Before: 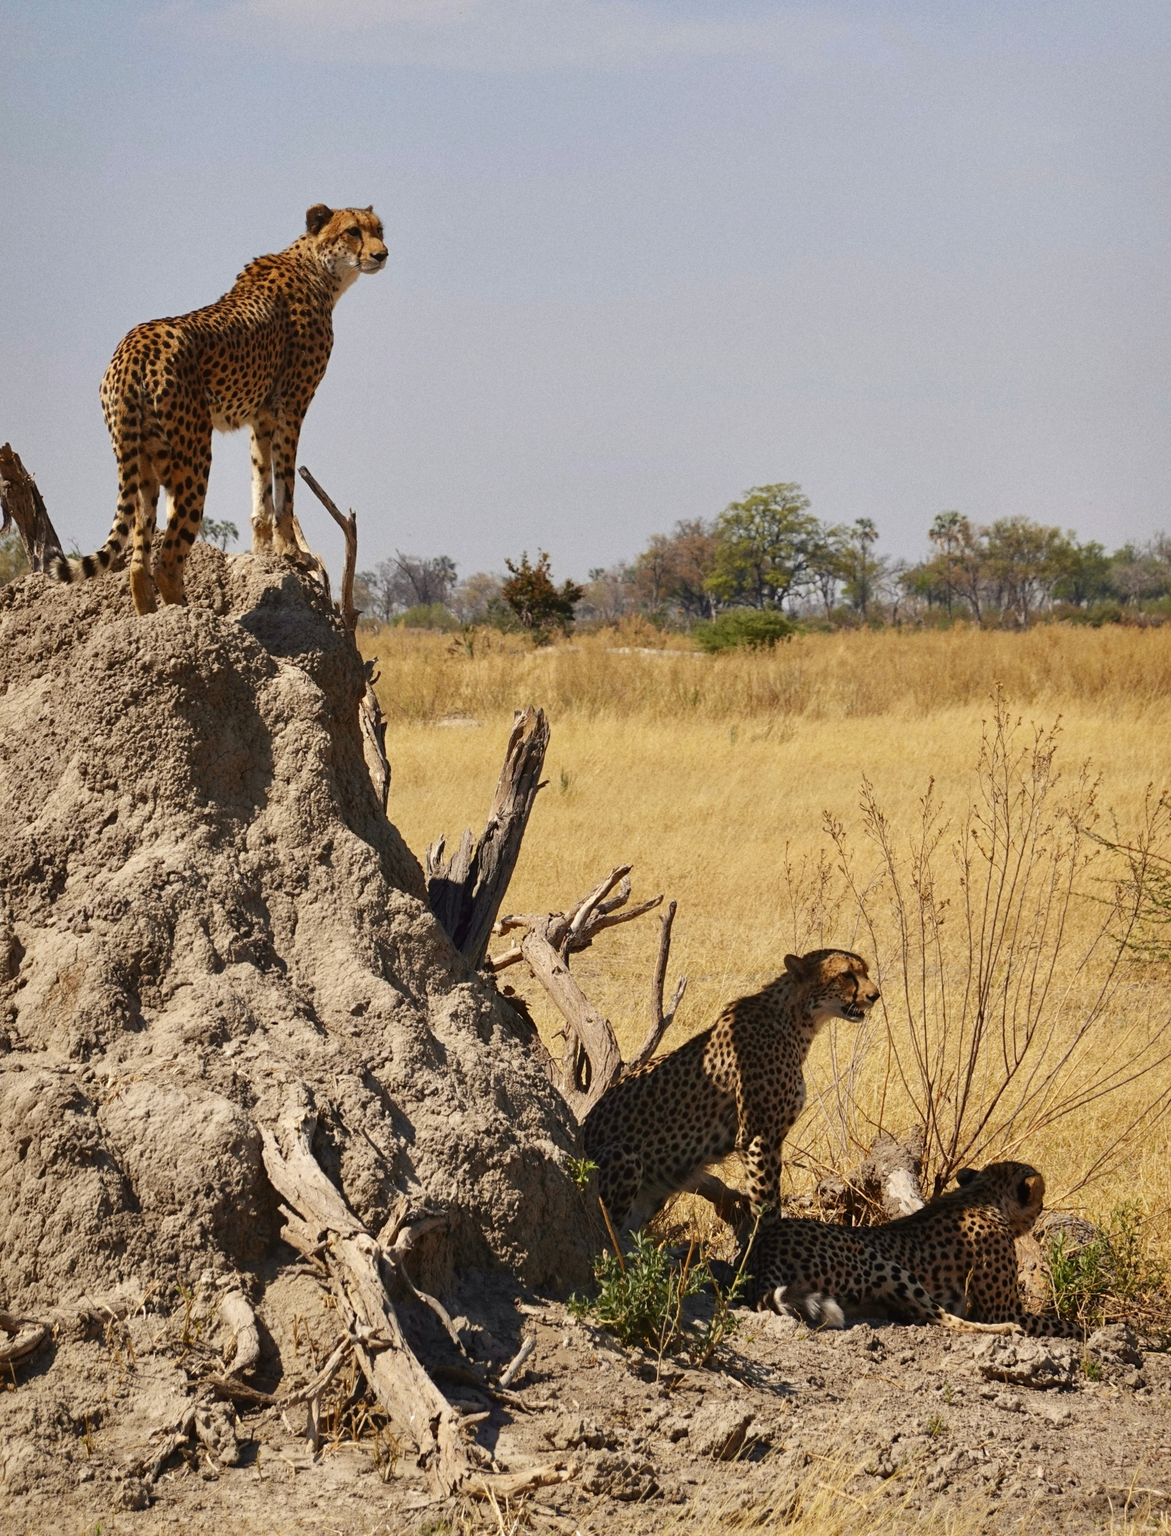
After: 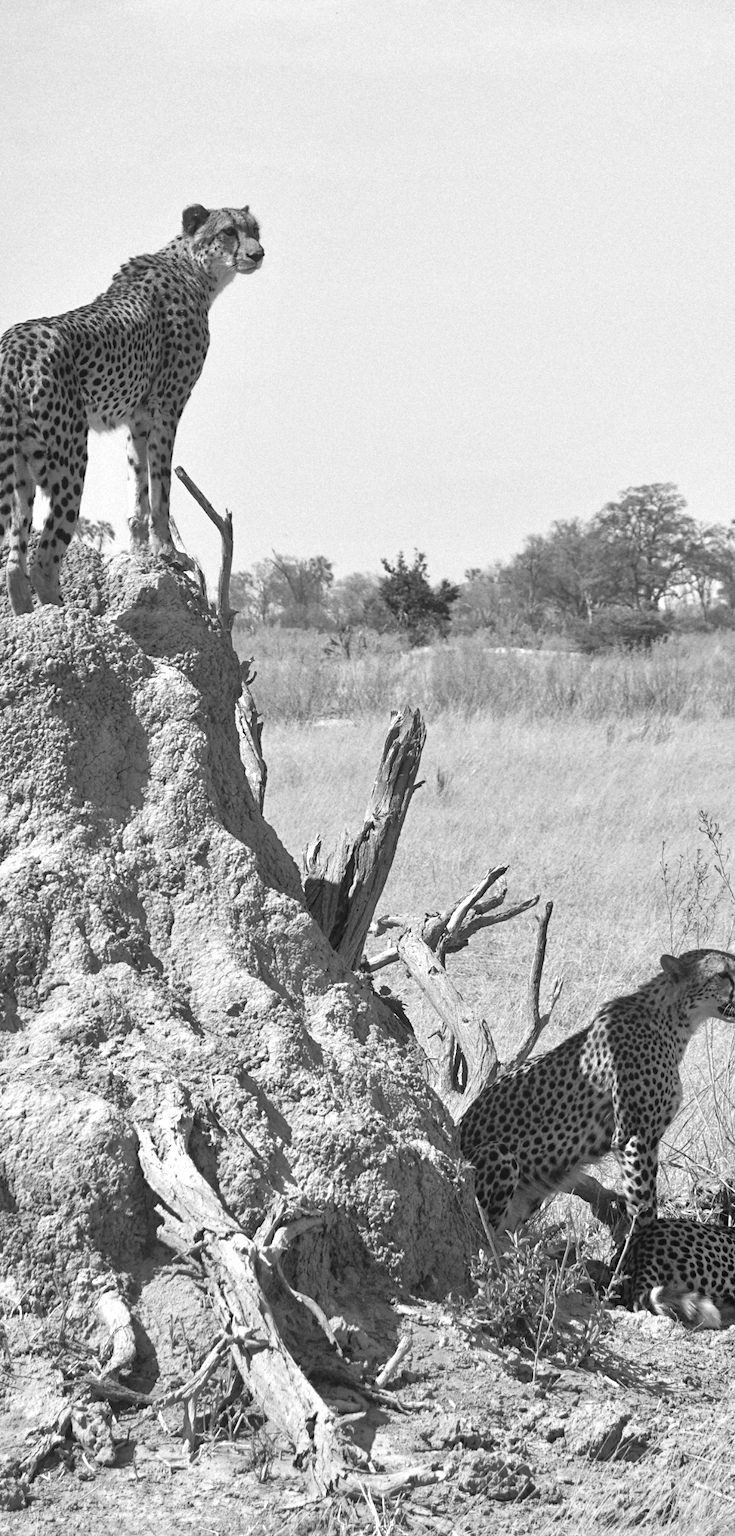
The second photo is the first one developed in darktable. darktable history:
crop: left 10.644%, right 26.528%
exposure: black level correction 0, exposure 0.877 EV, compensate exposure bias true, compensate highlight preservation false
tone equalizer: -7 EV 0.15 EV, -6 EV 0.6 EV, -5 EV 1.15 EV, -4 EV 1.33 EV, -3 EV 1.15 EV, -2 EV 0.6 EV, -1 EV 0.15 EV, mask exposure compensation -0.5 EV
color calibration: output gray [0.253, 0.26, 0.487, 0], gray › normalize channels true, illuminant same as pipeline (D50), adaptation XYZ, x 0.346, y 0.359, gamut compression 0
